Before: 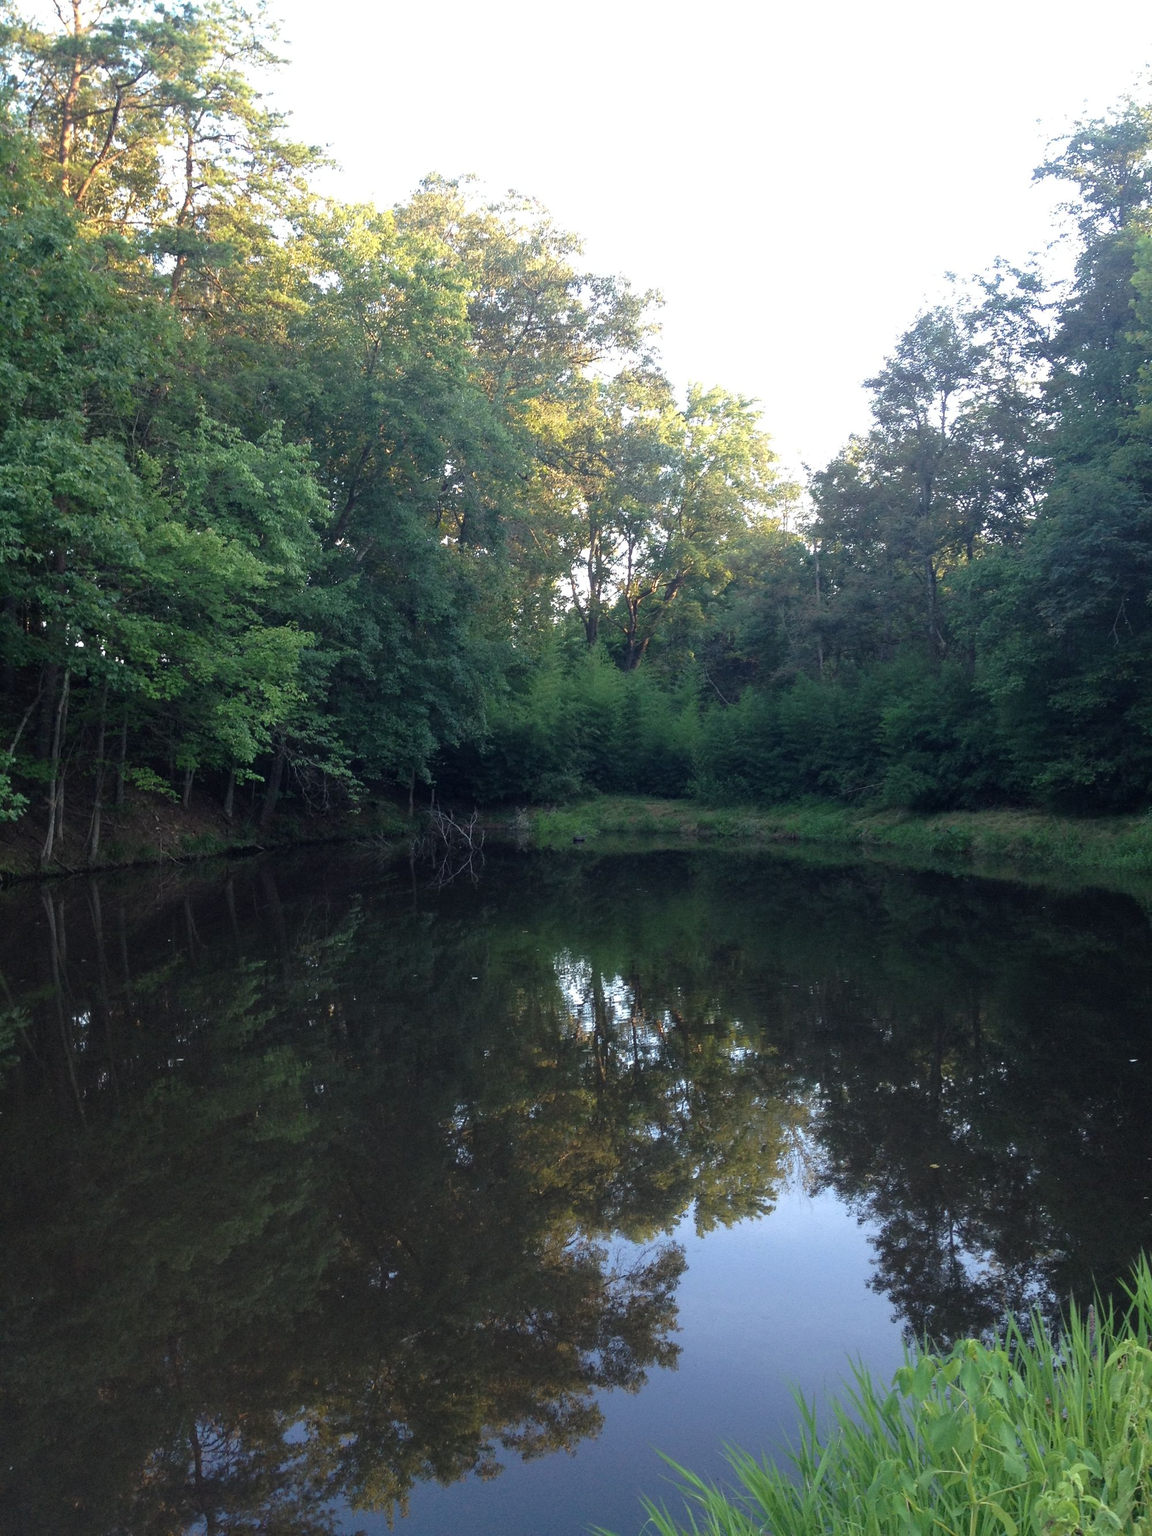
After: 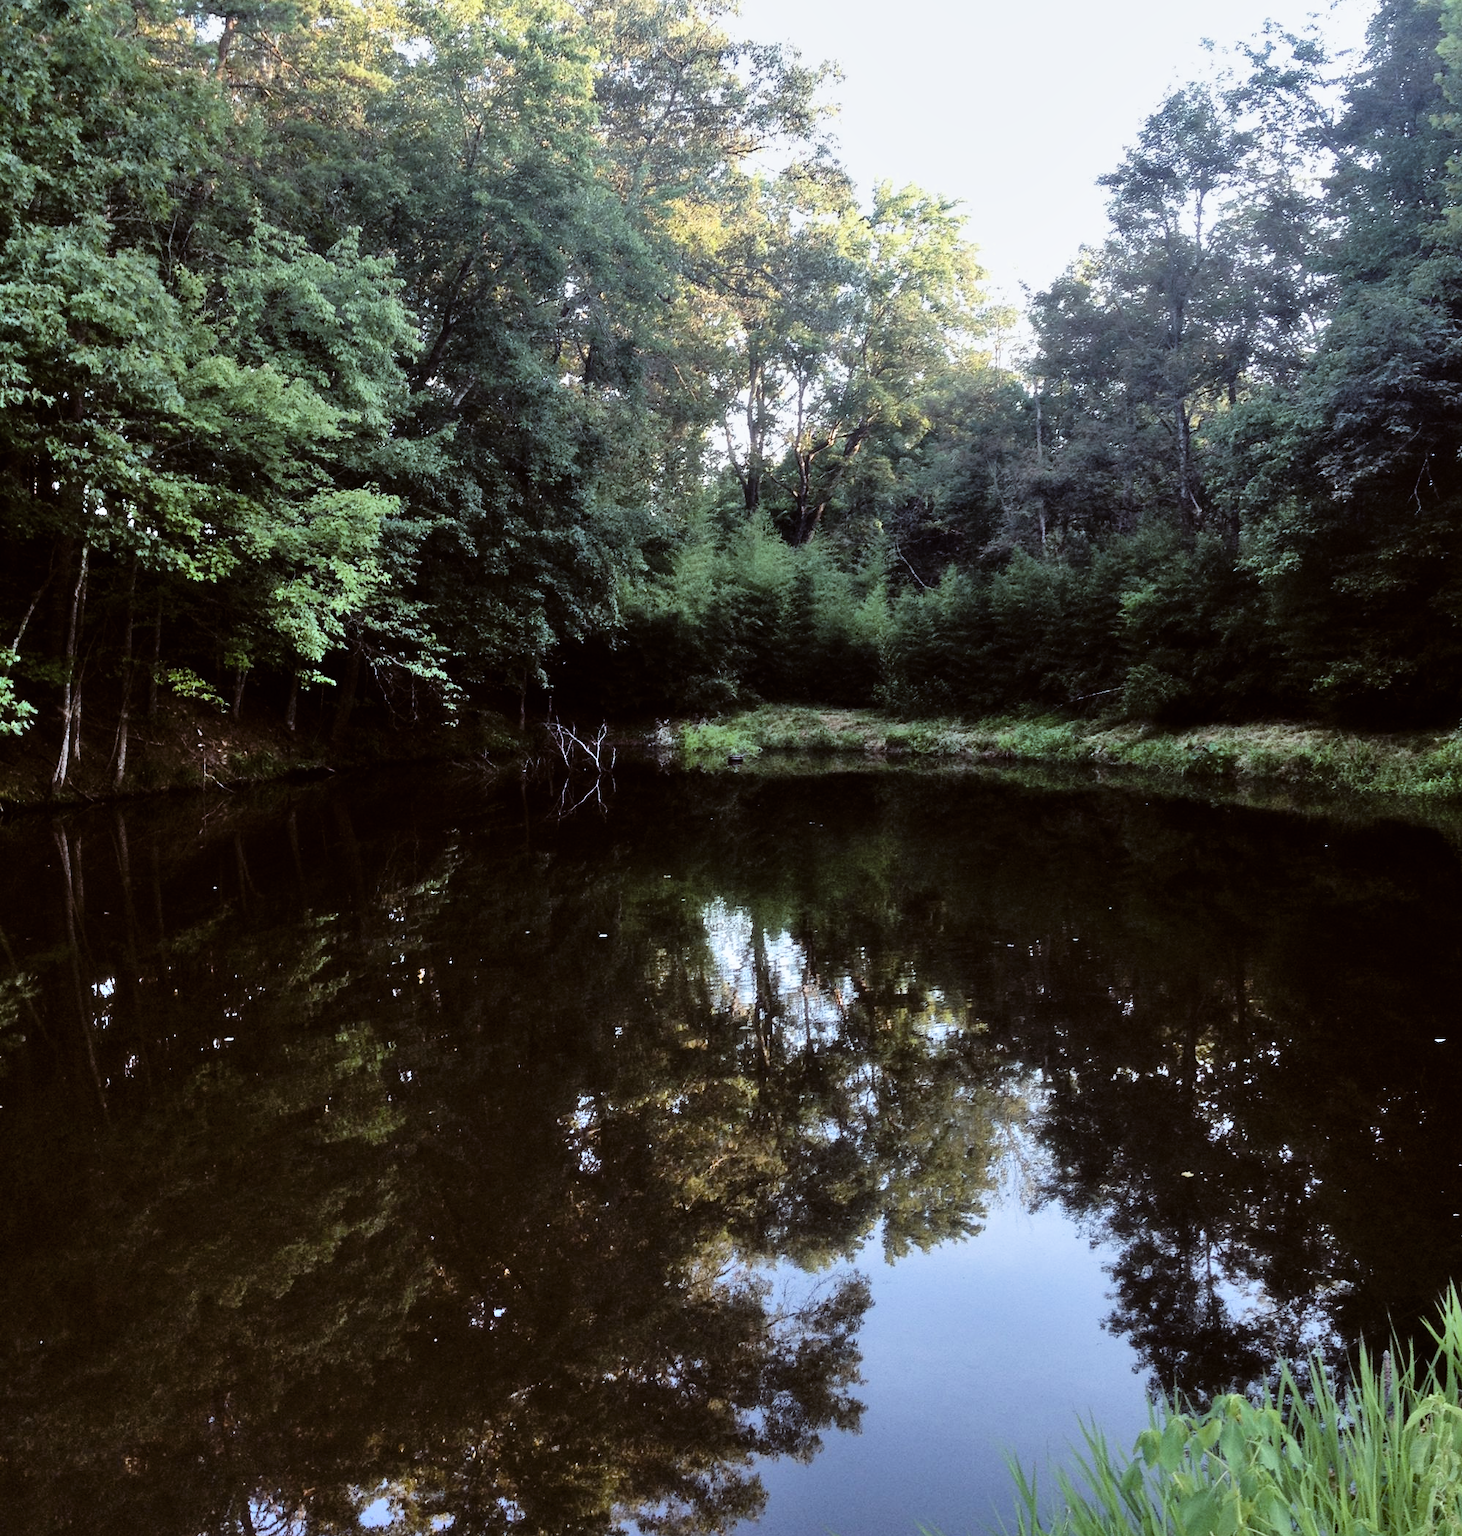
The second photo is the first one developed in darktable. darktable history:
haze removal: strength -0.1, adaptive false
crop and rotate: top 15.774%, bottom 5.506%
color balance: lift [1, 1.015, 1.004, 0.985], gamma [1, 0.958, 0.971, 1.042], gain [1, 0.956, 0.977, 1.044]
shadows and highlights: shadows 60, soften with gaussian
filmic rgb: black relative exposure -5.42 EV, white relative exposure 2.85 EV, dynamic range scaling -37.73%, hardness 4, contrast 1.605, highlights saturation mix -0.93%
